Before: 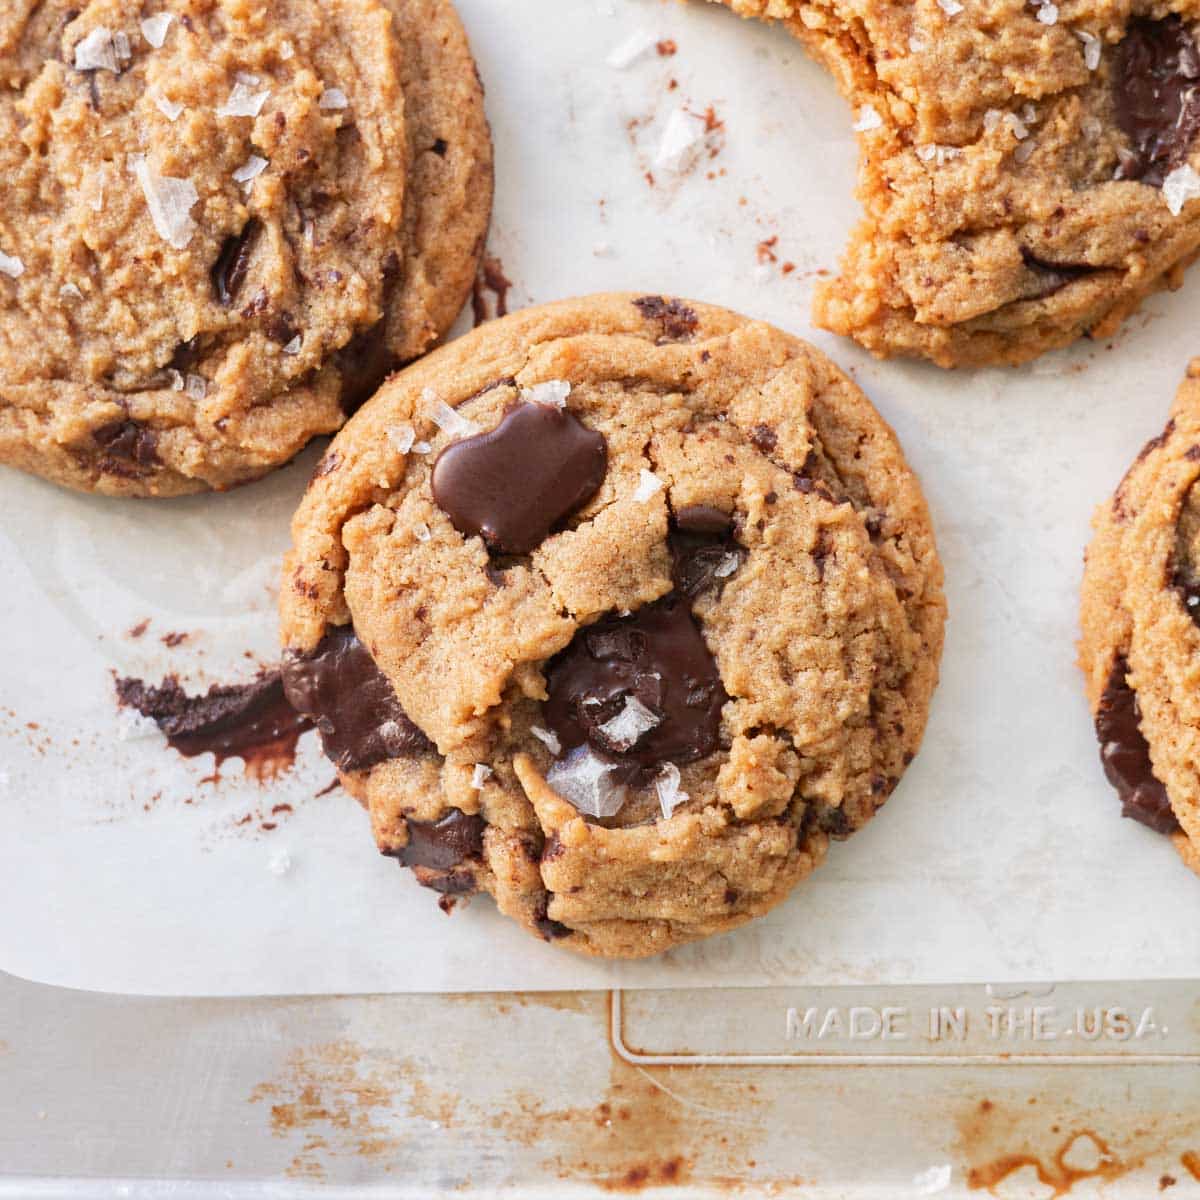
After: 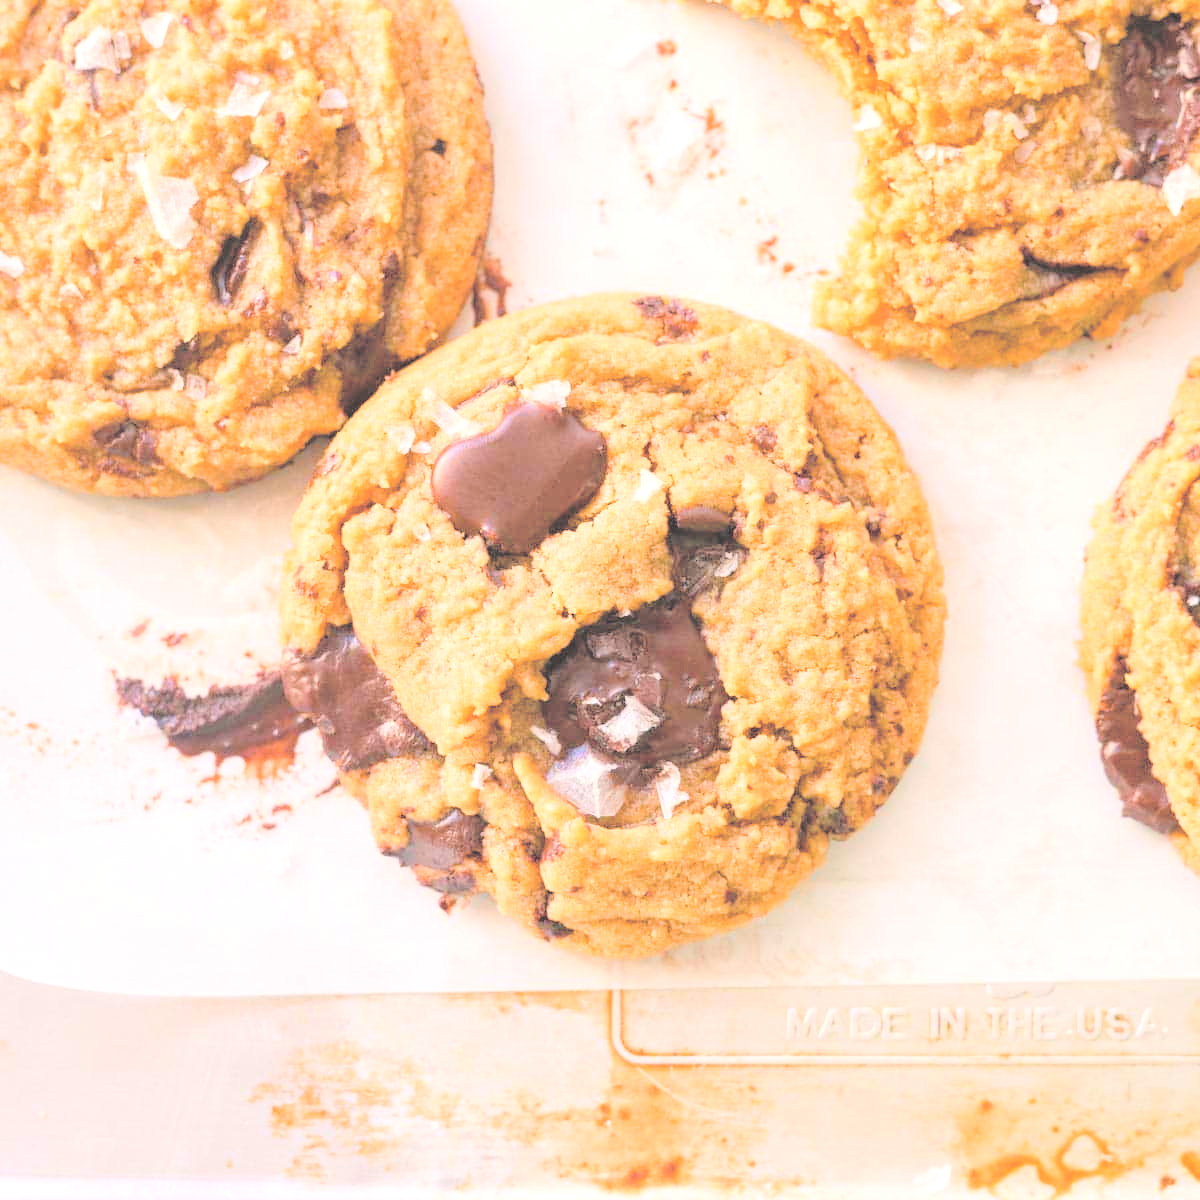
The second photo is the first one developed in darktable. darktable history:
color balance rgb: shadows lift › chroma 1%, shadows lift › hue 217.2°, power › hue 310.8°, highlights gain › chroma 2%, highlights gain › hue 44.4°, global offset › luminance 0.25%, global offset › hue 171.6°, perceptual saturation grading › global saturation 14.09%, perceptual saturation grading › highlights -30%, perceptual saturation grading › shadows 50.67%, global vibrance 25%, contrast 20%
contrast brightness saturation: brightness 1
